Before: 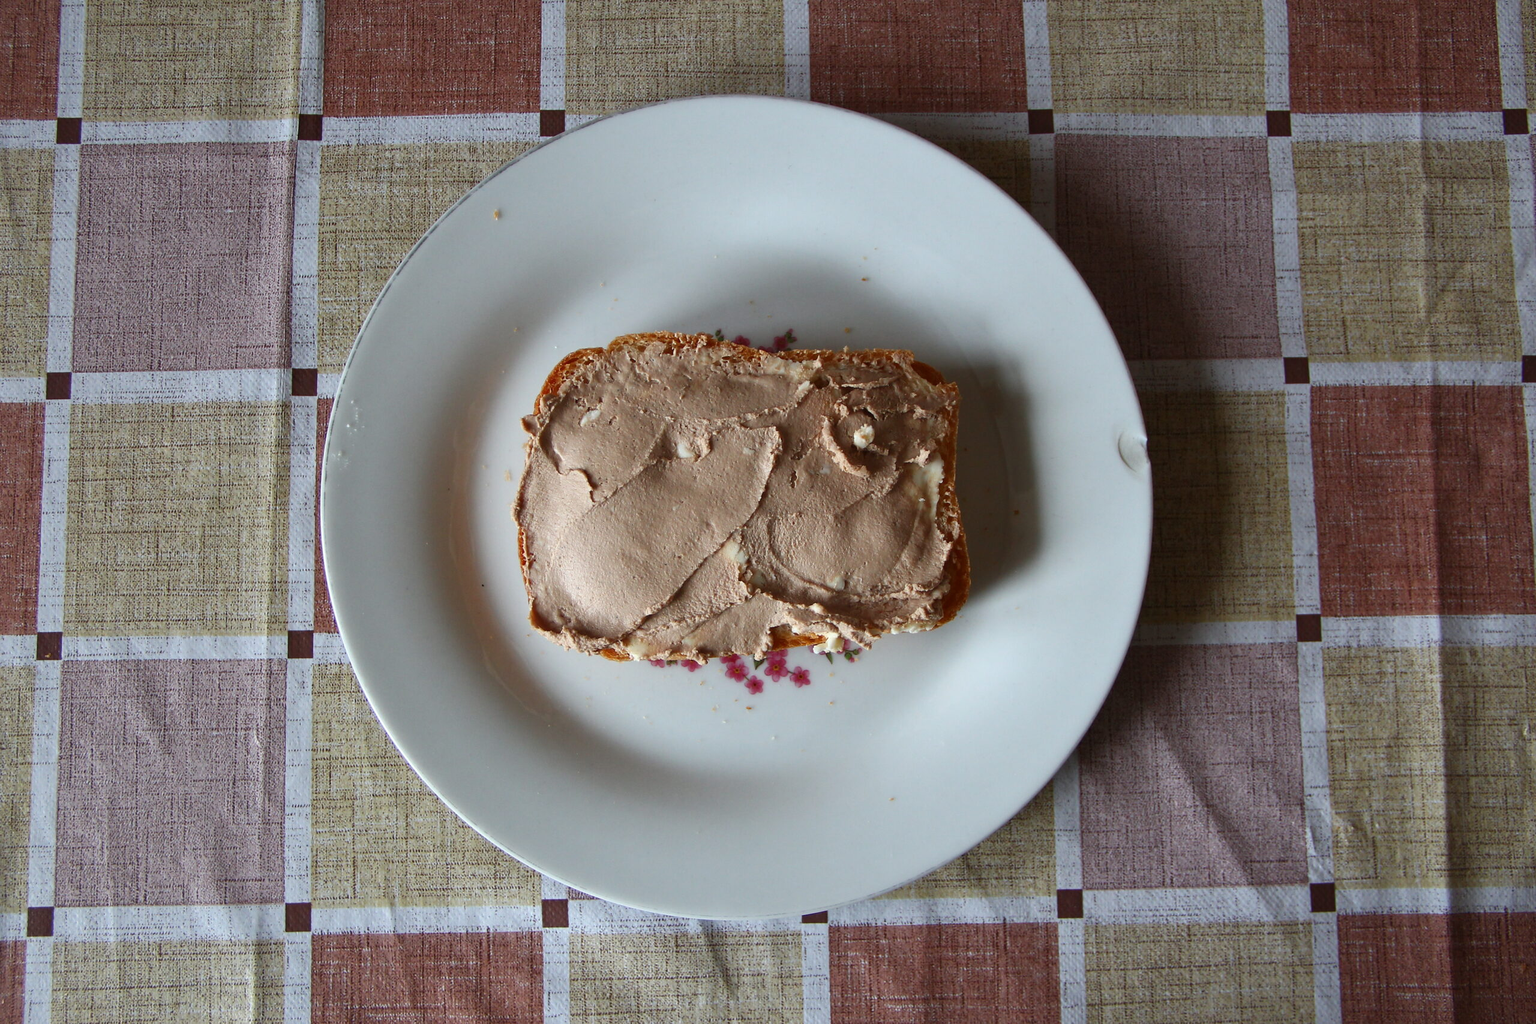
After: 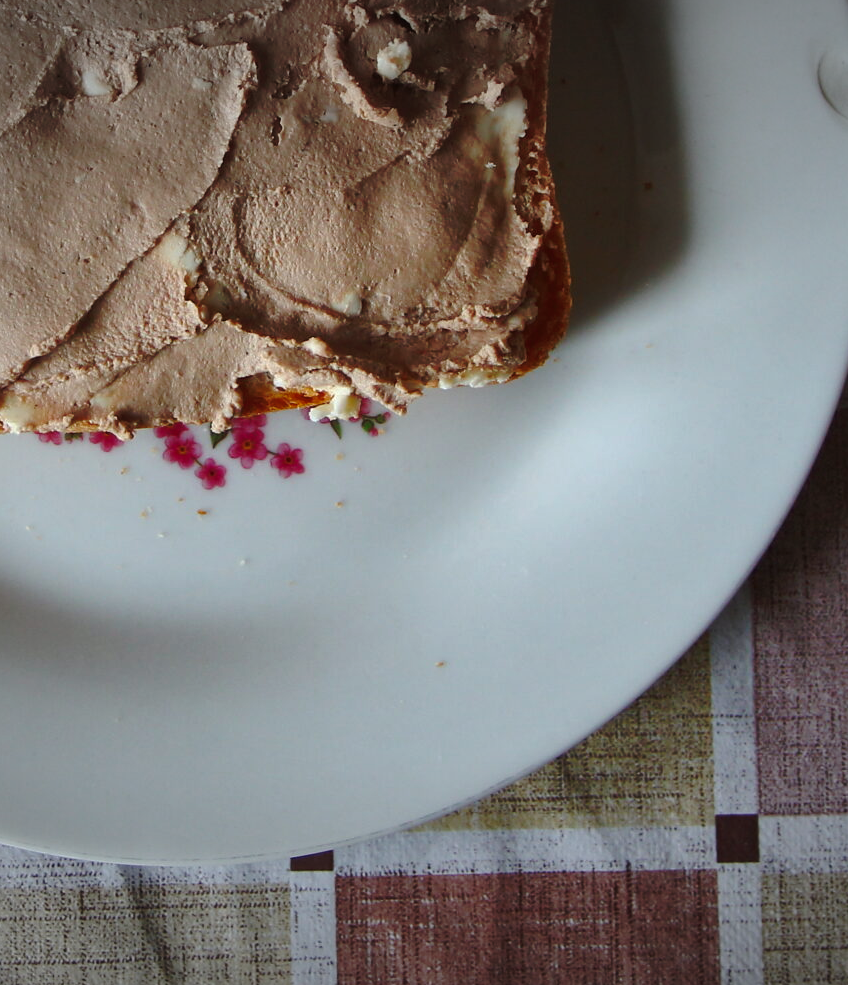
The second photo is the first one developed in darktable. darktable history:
crop: left 40.878%, top 39.176%, right 25.993%, bottom 3.081%
base curve: curves: ch0 [(0, 0) (0.073, 0.04) (0.157, 0.139) (0.492, 0.492) (0.758, 0.758) (1, 1)], preserve colors none
shadows and highlights: on, module defaults
vignetting: fall-off radius 100%, width/height ratio 1.337
